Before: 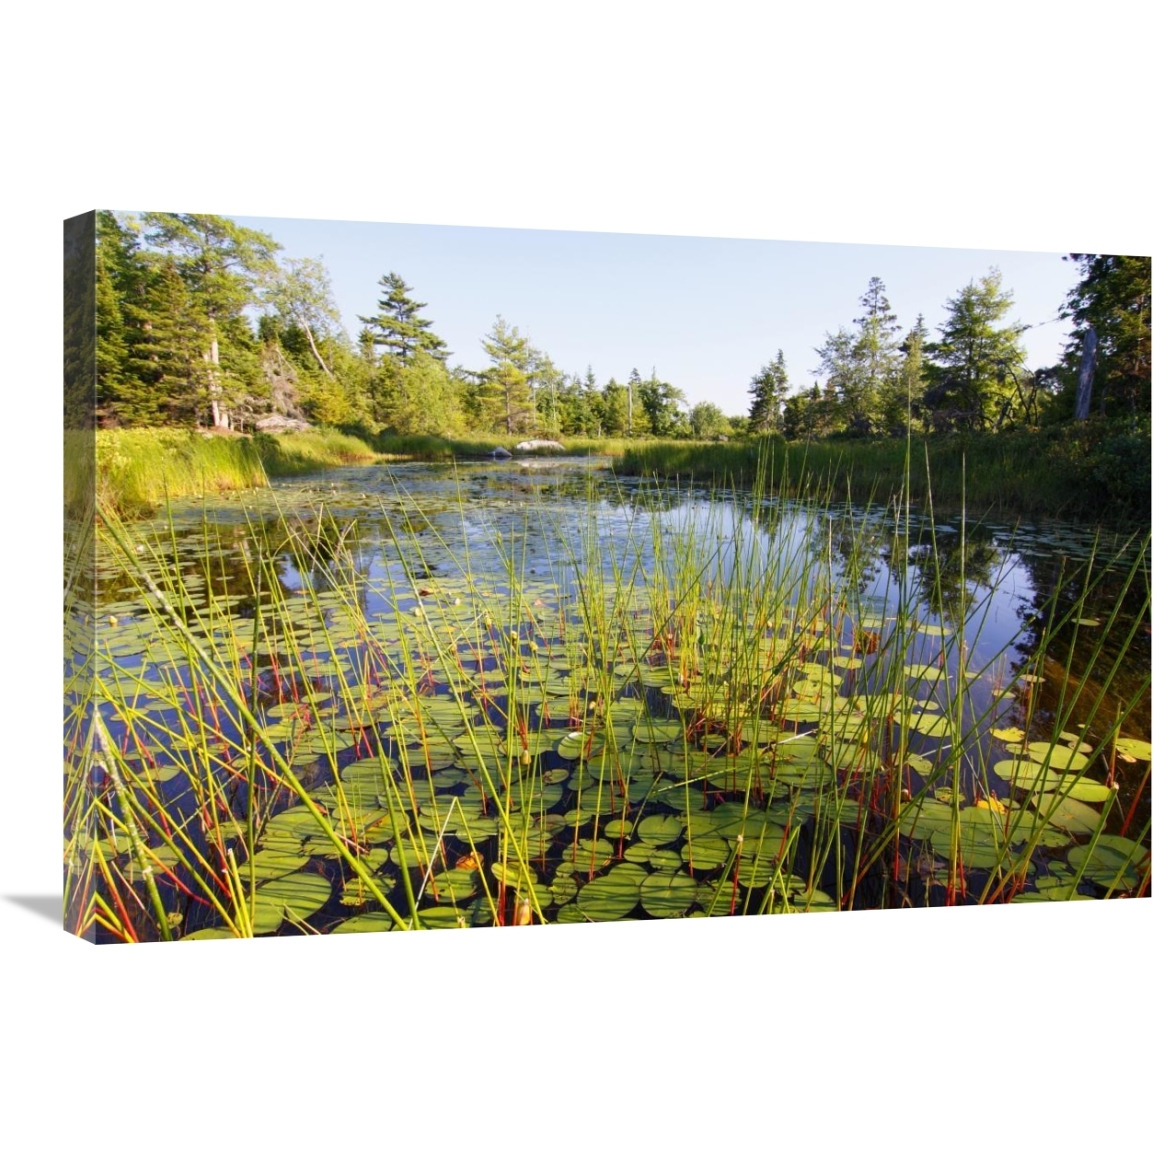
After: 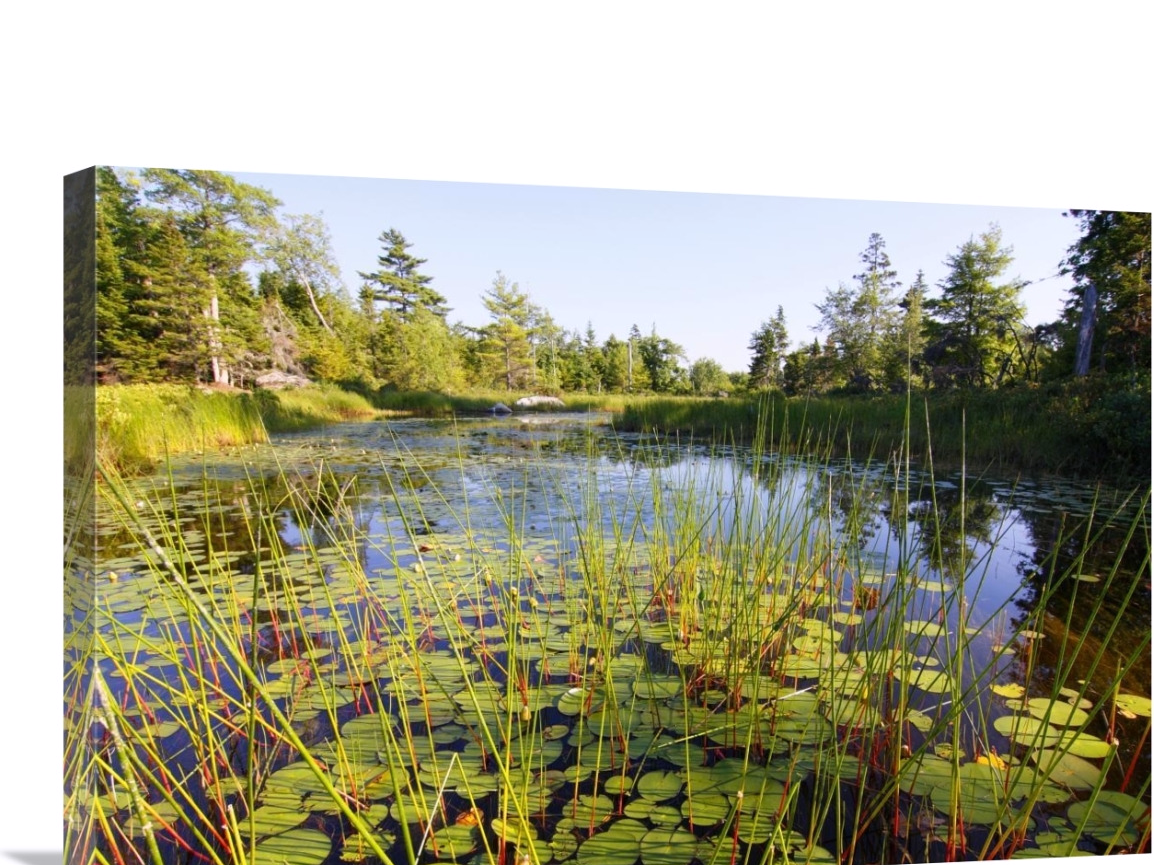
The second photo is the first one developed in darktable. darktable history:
tone curve: curves: ch0 [(0, 0) (0.003, 0.003) (0.011, 0.011) (0.025, 0.025) (0.044, 0.045) (0.069, 0.07) (0.1, 0.1) (0.136, 0.137) (0.177, 0.179) (0.224, 0.226) (0.277, 0.279) (0.335, 0.338) (0.399, 0.402) (0.468, 0.472) (0.543, 0.547) (0.623, 0.628) (0.709, 0.715) (0.801, 0.807) (0.898, 0.902) (1, 1)], preserve colors none
crop: top 3.857%, bottom 21.132%
white balance: red 1.004, blue 1.024
